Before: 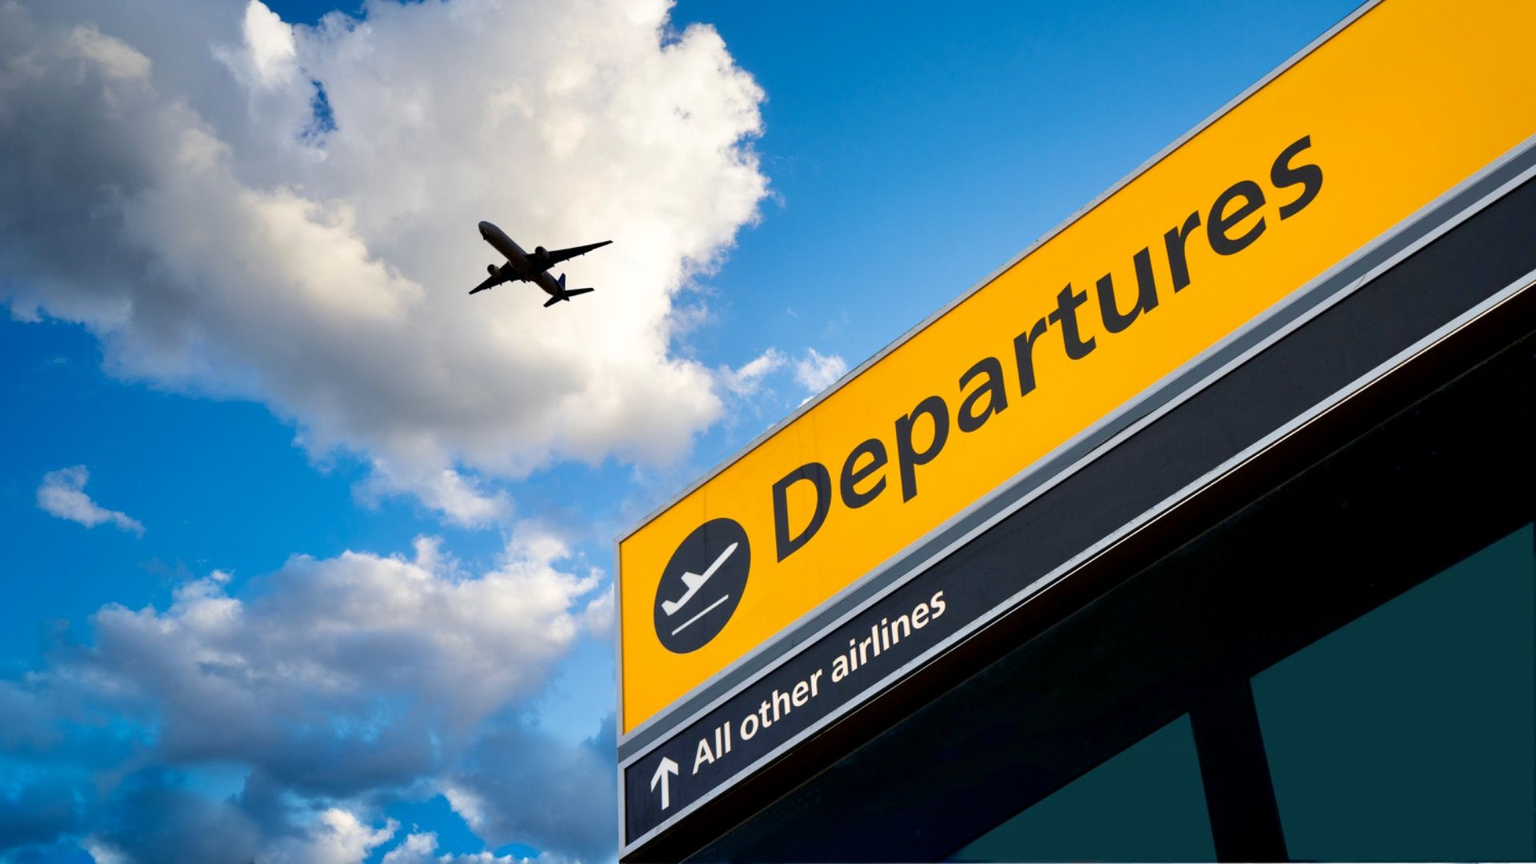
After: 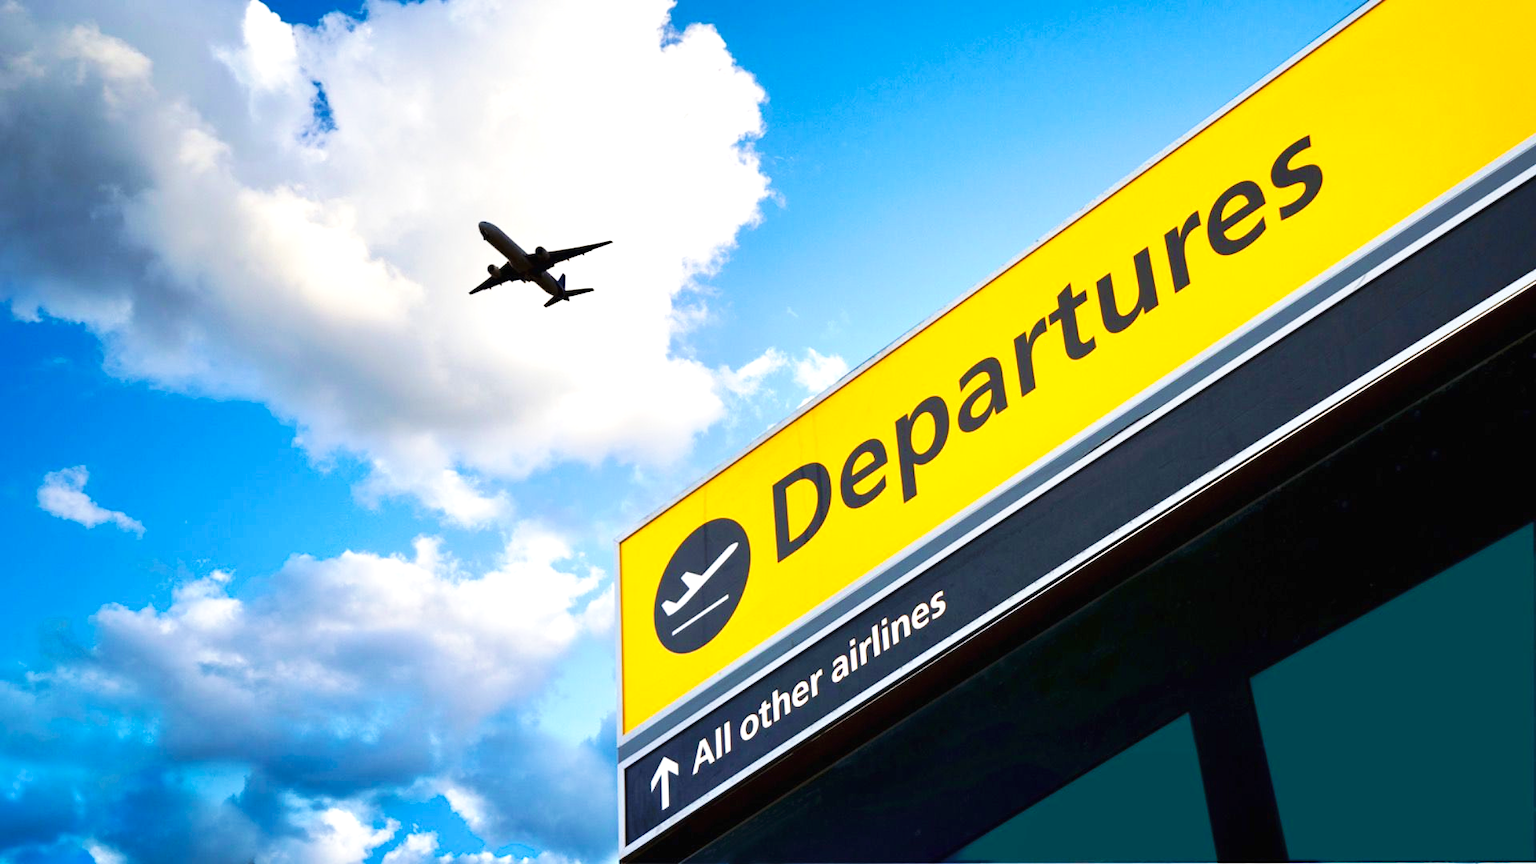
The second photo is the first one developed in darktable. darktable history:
velvia: on, module defaults
exposure: black level correction 0, exposure 0.695 EV, compensate highlight preservation false
tone curve: curves: ch0 [(0, 0) (0.003, 0.009) (0.011, 0.019) (0.025, 0.034) (0.044, 0.057) (0.069, 0.082) (0.1, 0.104) (0.136, 0.131) (0.177, 0.165) (0.224, 0.212) (0.277, 0.279) (0.335, 0.342) (0.399, 0.401) (0.468, 0.477) (0.543, 0.572) (0.623, 0.675) (0.709, 0.772) (0.801, 0.85) (0.898, 0.942) (1, 1)], preserve colors none
